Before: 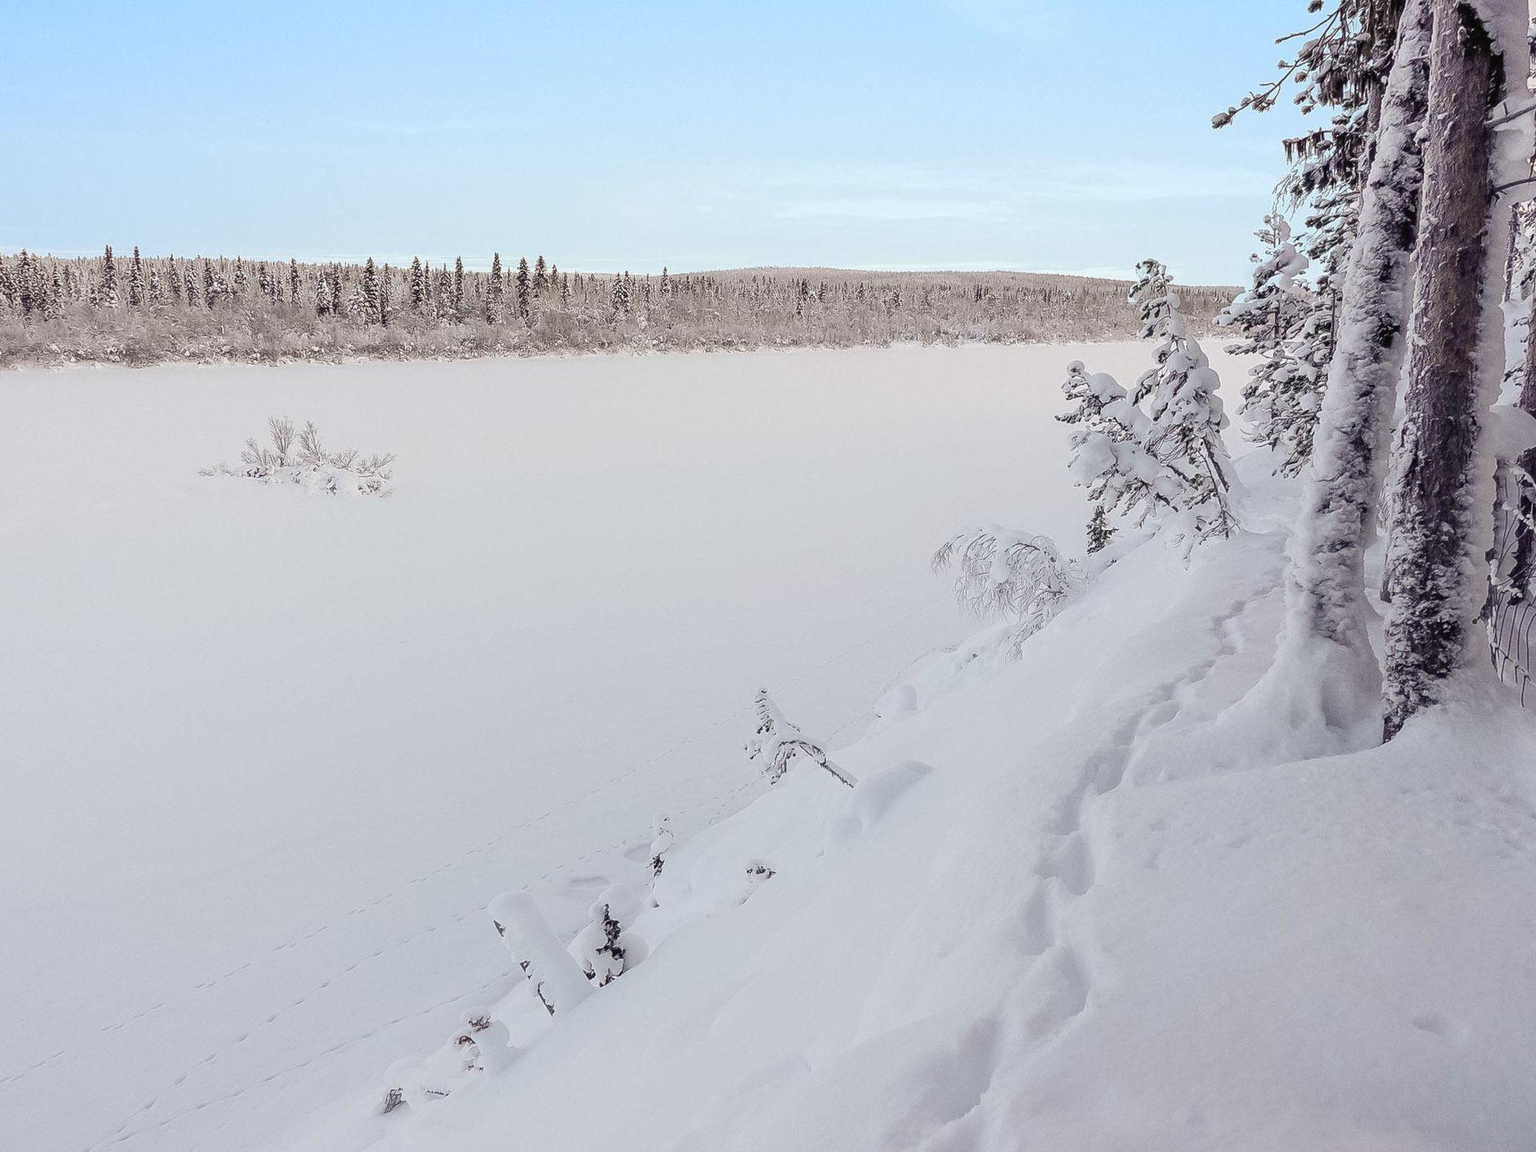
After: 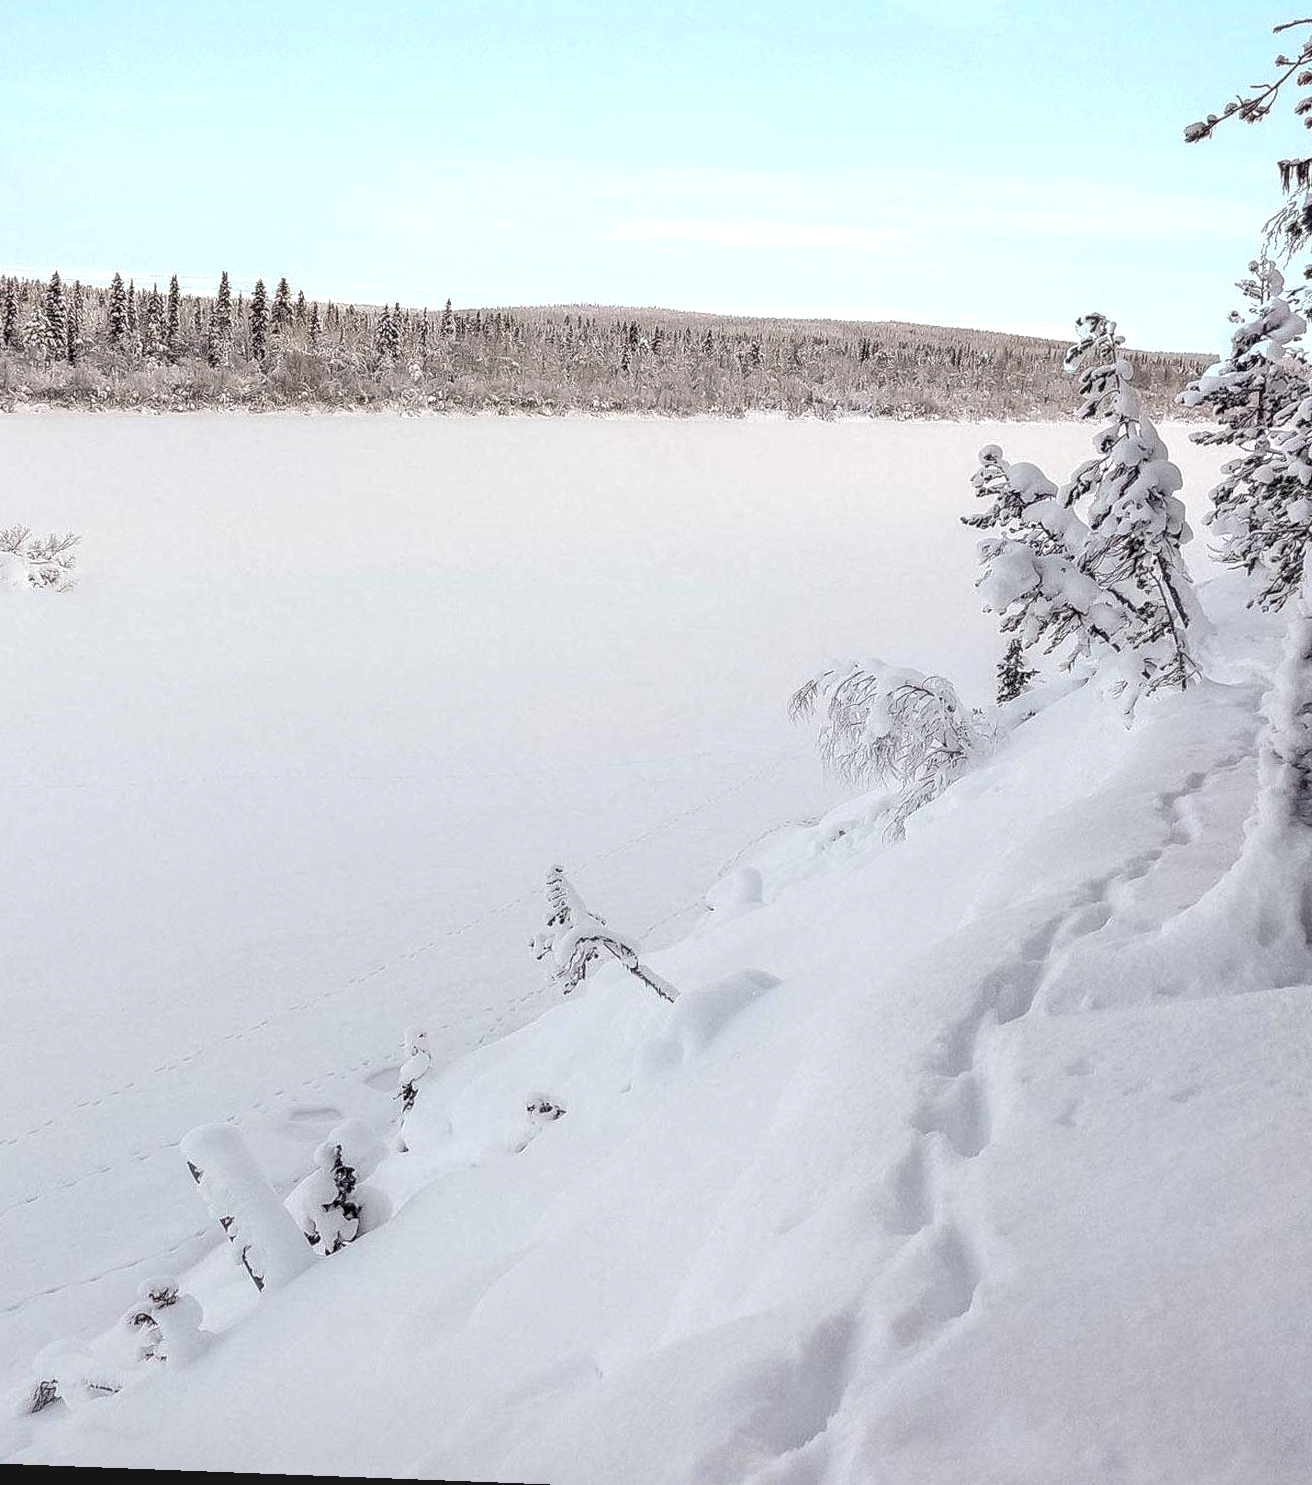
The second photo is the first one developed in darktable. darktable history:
crop and rotate: left 22.918%, top 5.629%, right 14.711%, bottom 2.247%
levels: levels [0.052, 0.496, 0.908]
rotate and perspective: rotation 2.17°, automatic cropping off
local contrast: on, module defaults
